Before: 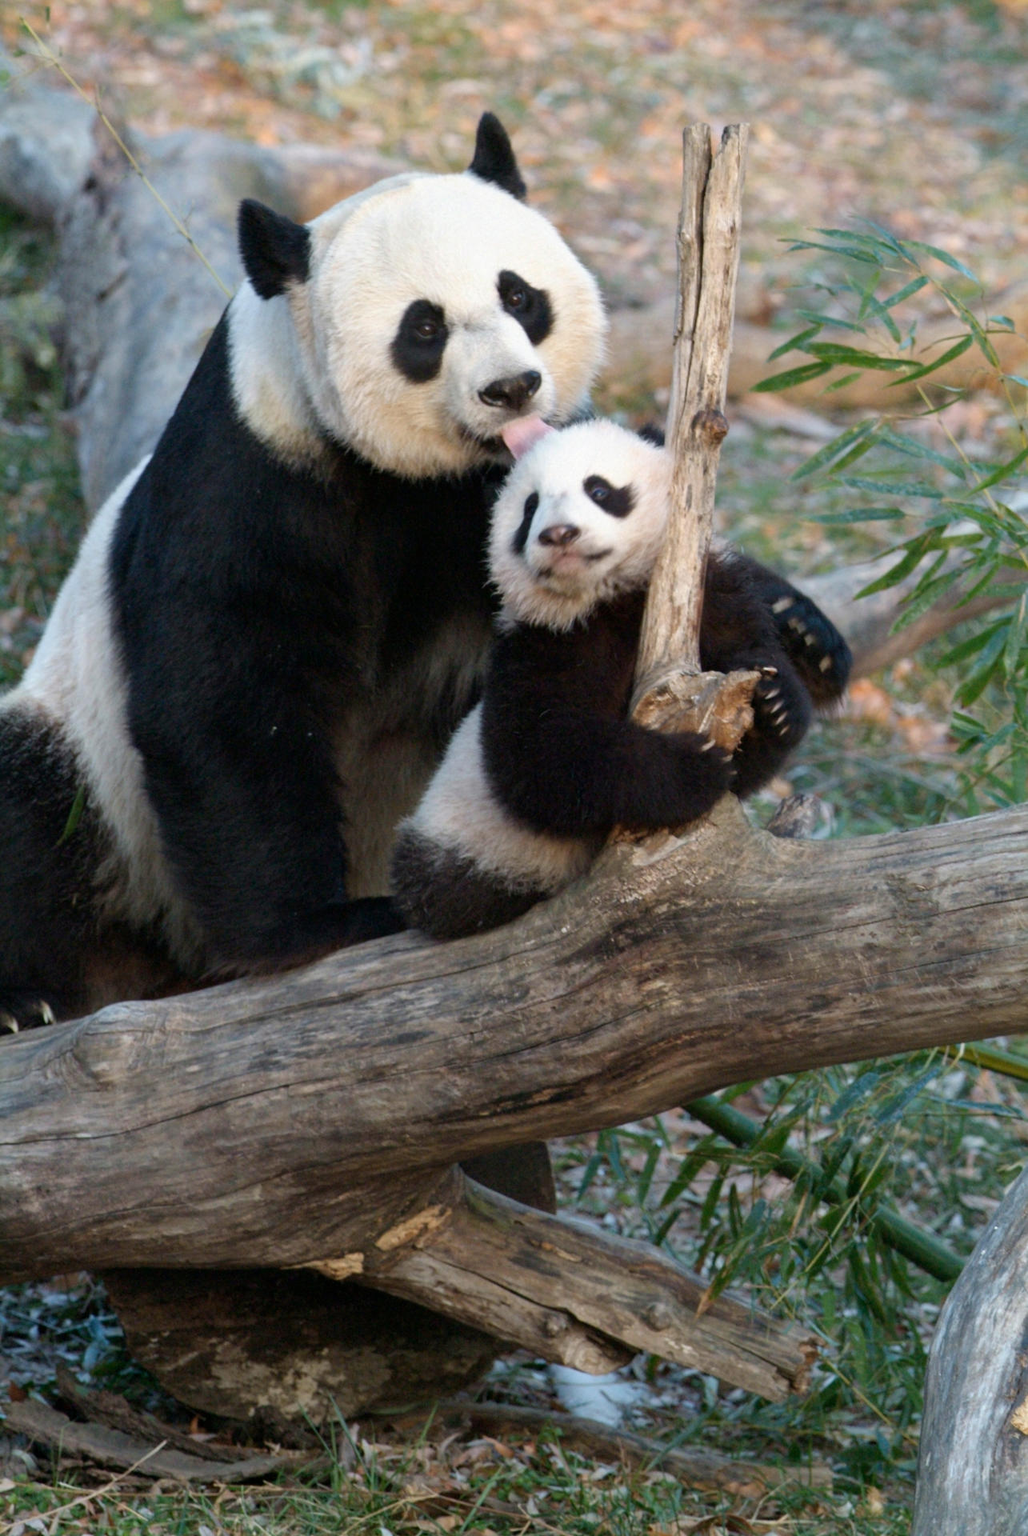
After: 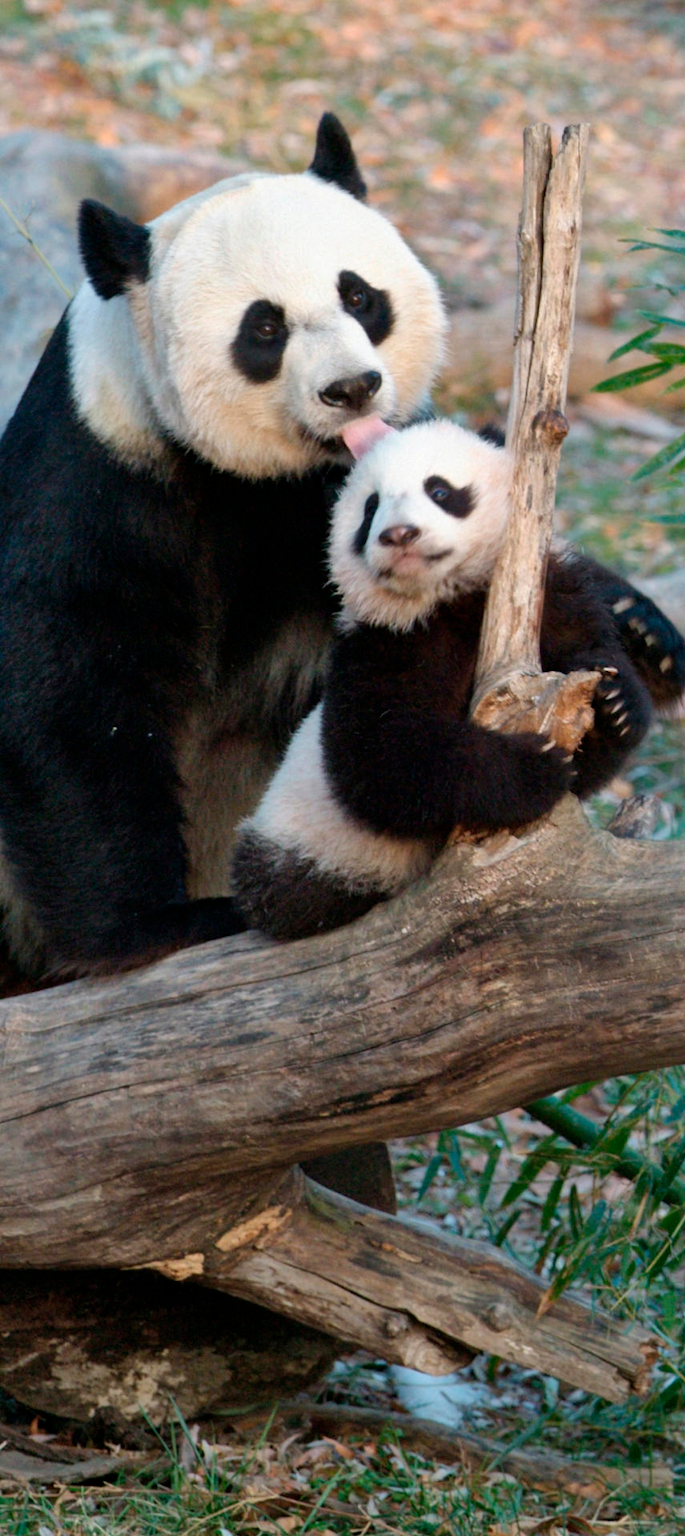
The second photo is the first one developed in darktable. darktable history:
shadows and highlights: shadows 36.5, highlights -27.67, soften with gaussian
crop and rotate: left 15.565%, right 17.756%
